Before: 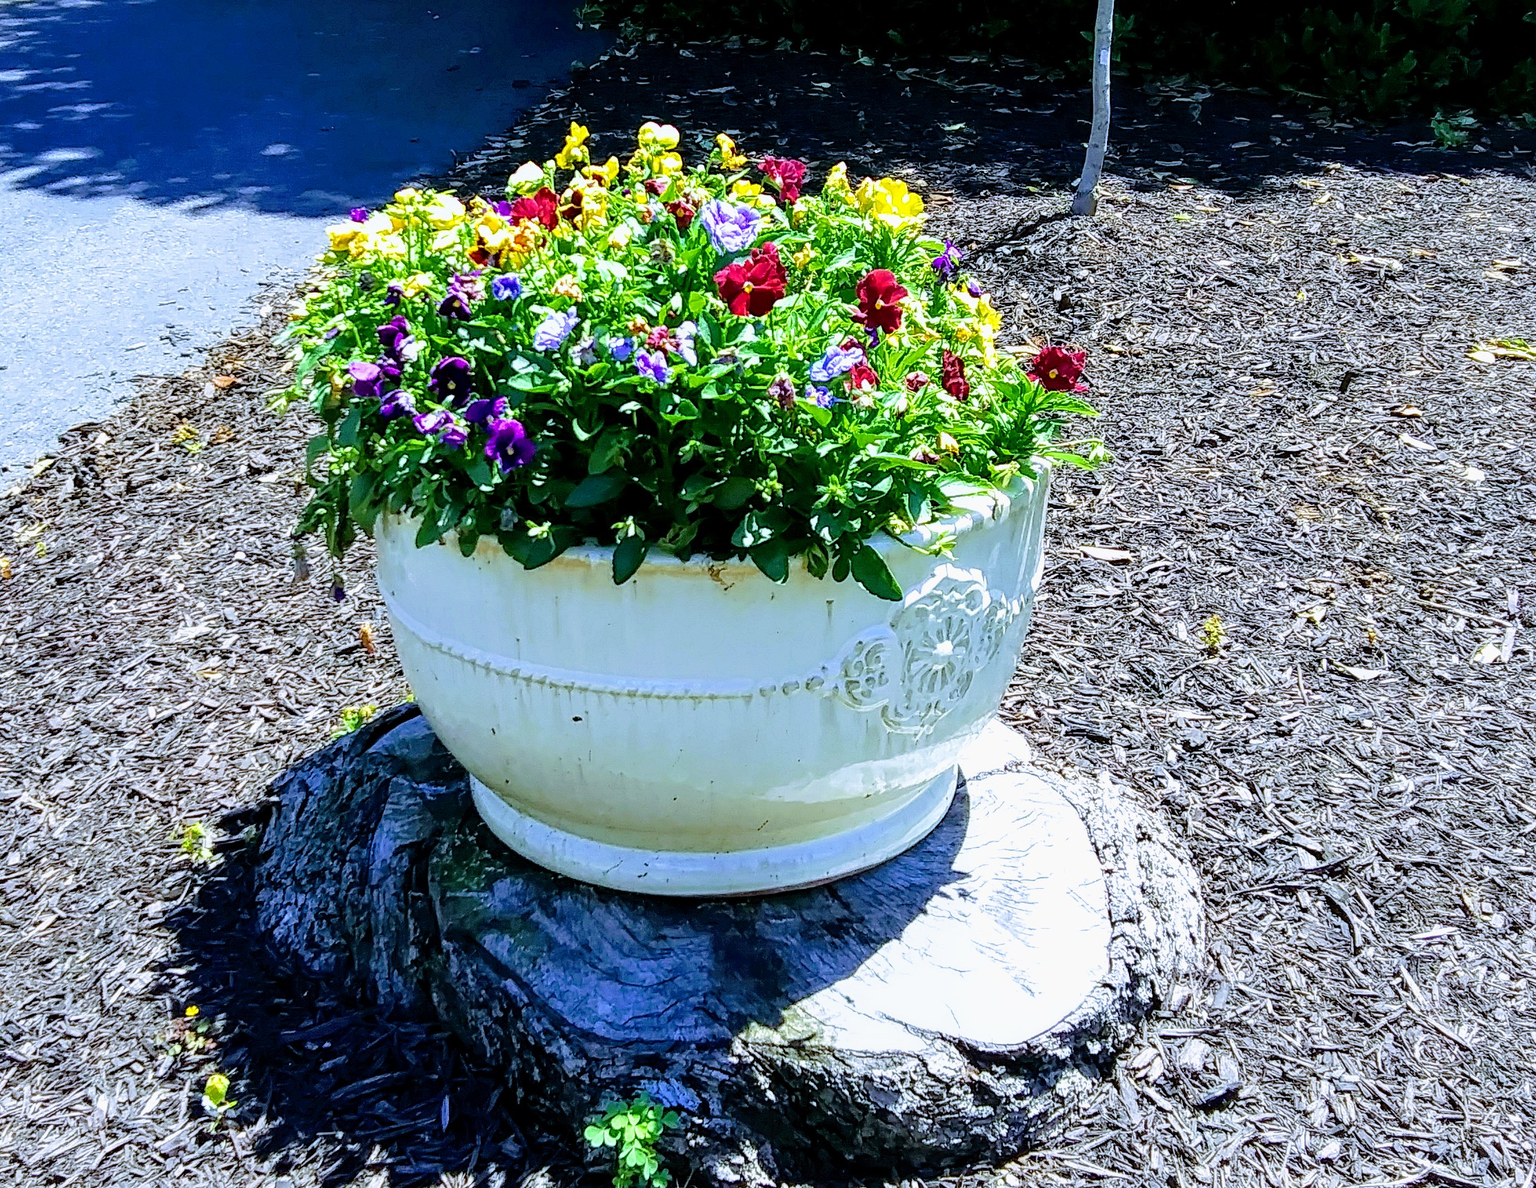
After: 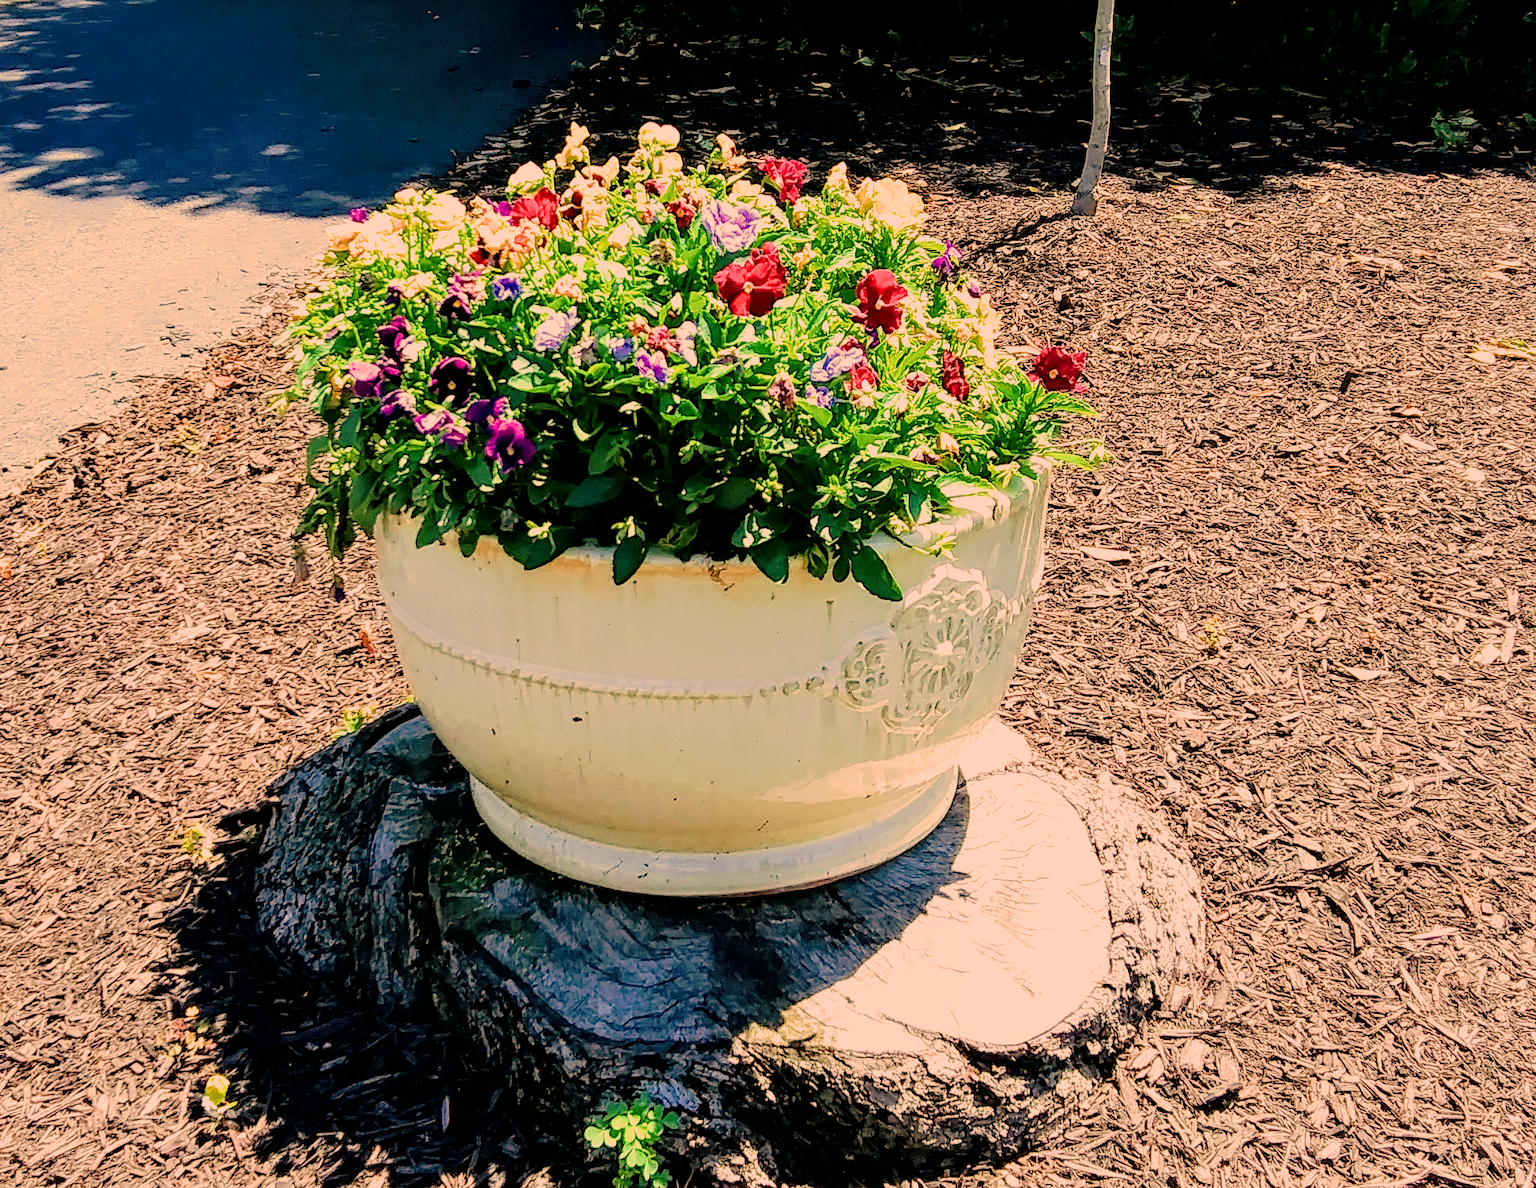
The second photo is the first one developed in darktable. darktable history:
white balance: red 1.467, blue 0.684
filmic rgb: white relative exposure 3.8 EV, hardness 4.35
